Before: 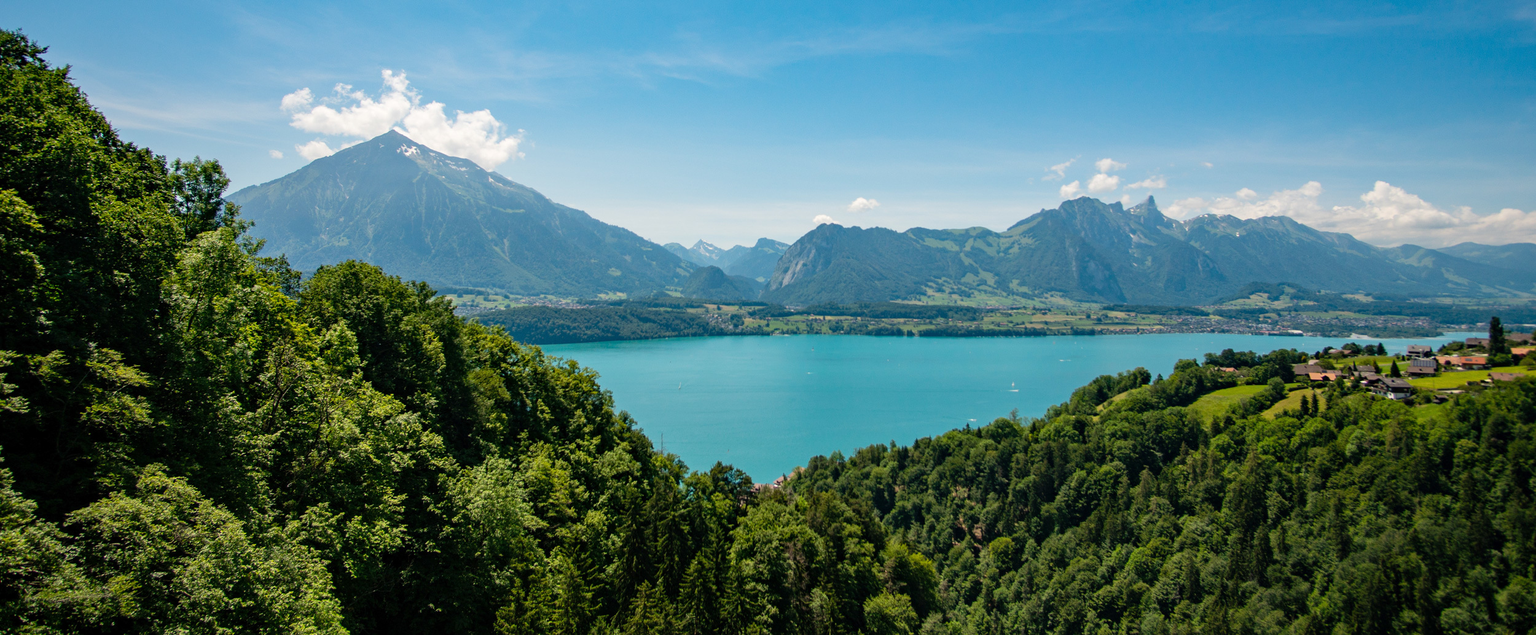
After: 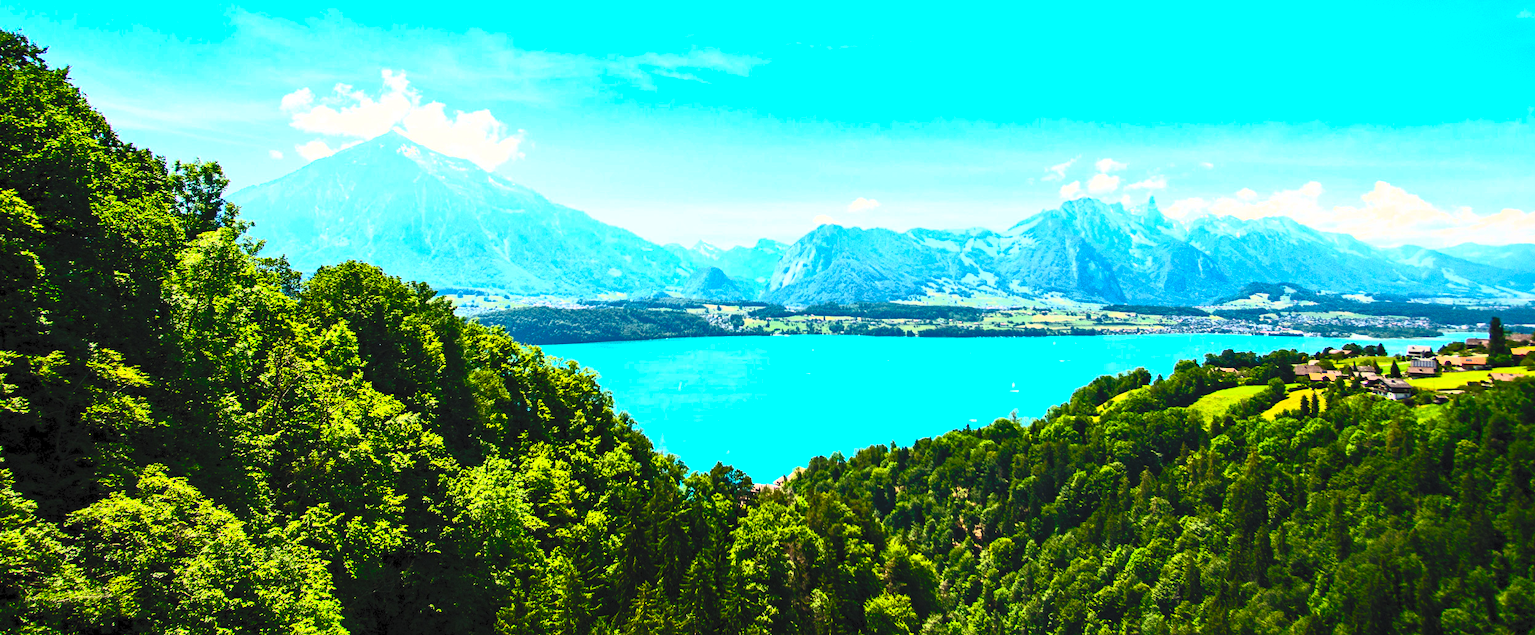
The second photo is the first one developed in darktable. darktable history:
contrast brightness saturation: contrast 0.982, brightness 0.993, saturation 0.988
tone equalizer: -8 EV -0.441 EV, -7 EV -0.38 EV, -6 EV -0.295 EV, -5 EV -0.194 EV, -3 EV 0.214 EV, -2 EV 0.355 EV, -1 EV 0.366 EV, +0 EV 0.424 EV, edges refinement/feathering 500, mask exposure compensation -1.57 EV, preserve details no
